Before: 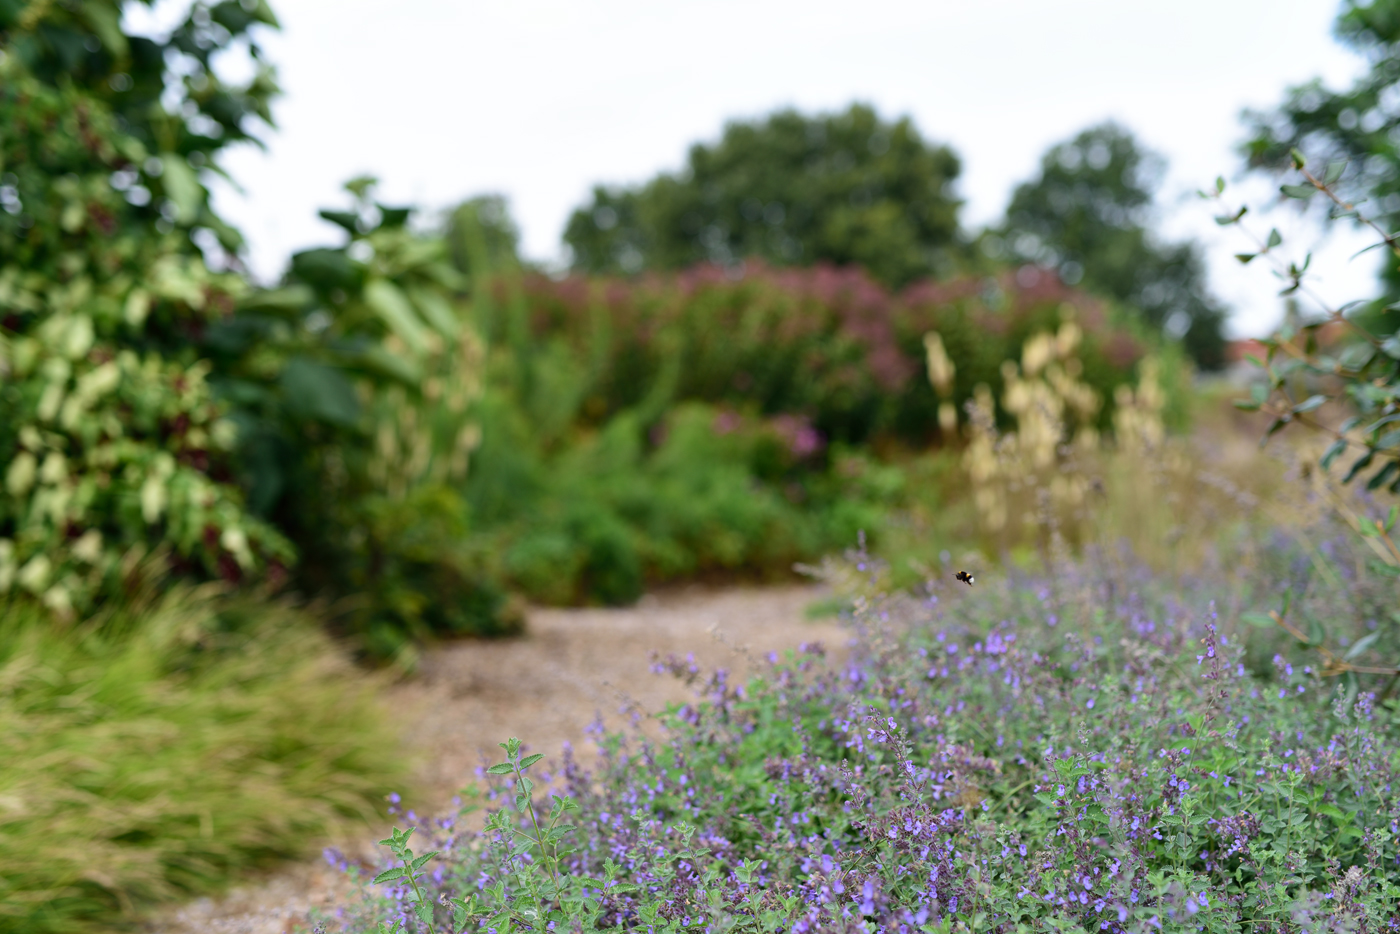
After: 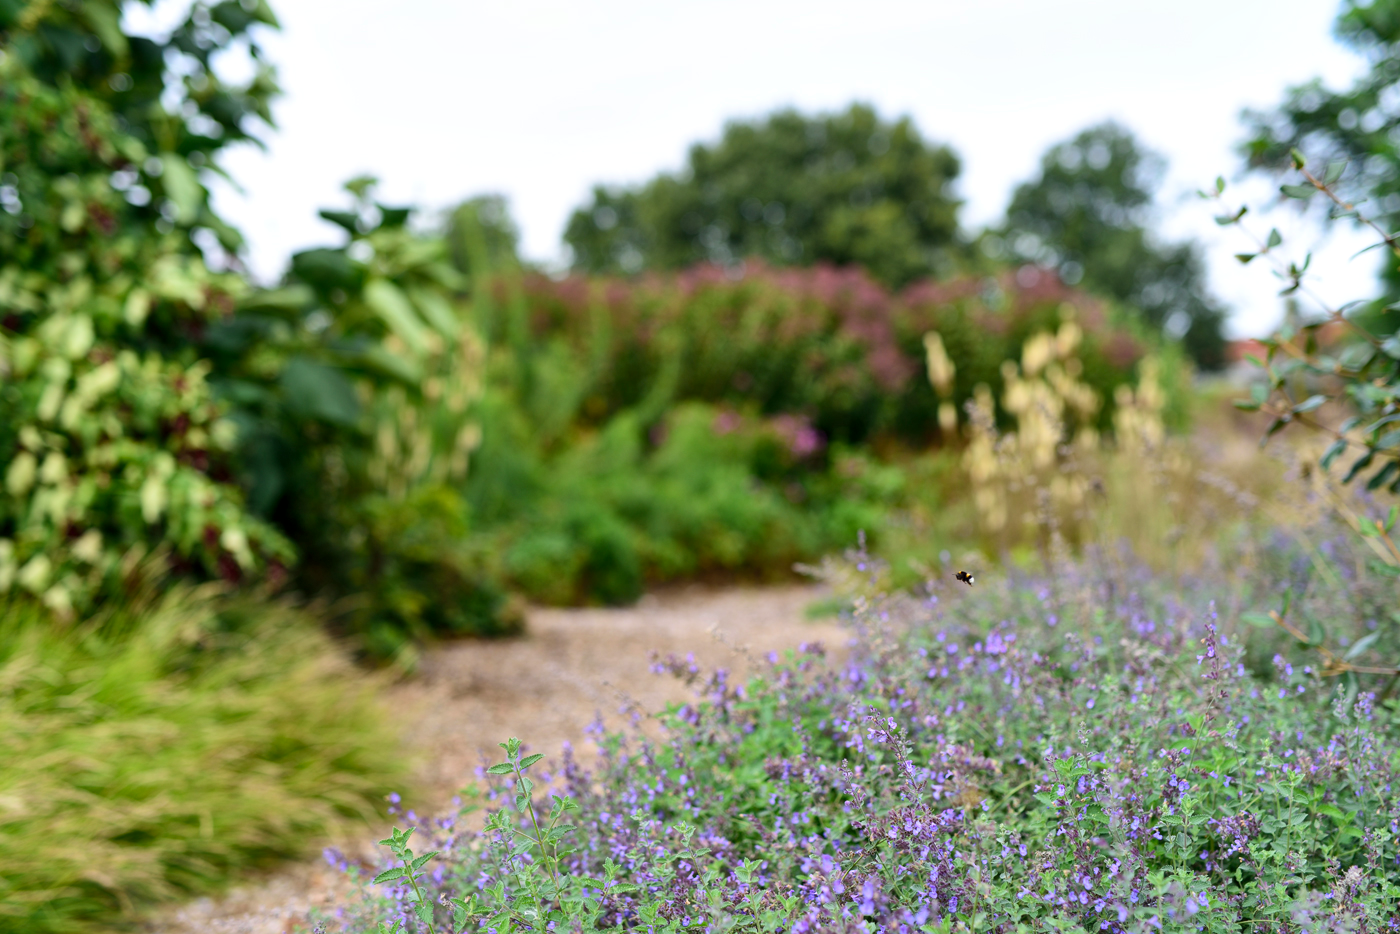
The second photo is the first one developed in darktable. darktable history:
contrast brightness saturation: contrast 0.074, brightness 0.073, saturation 0.178
local contrast: mode bilateral grid, contrast 20, coarseness 50, detail 128%, midtone range 0.2
